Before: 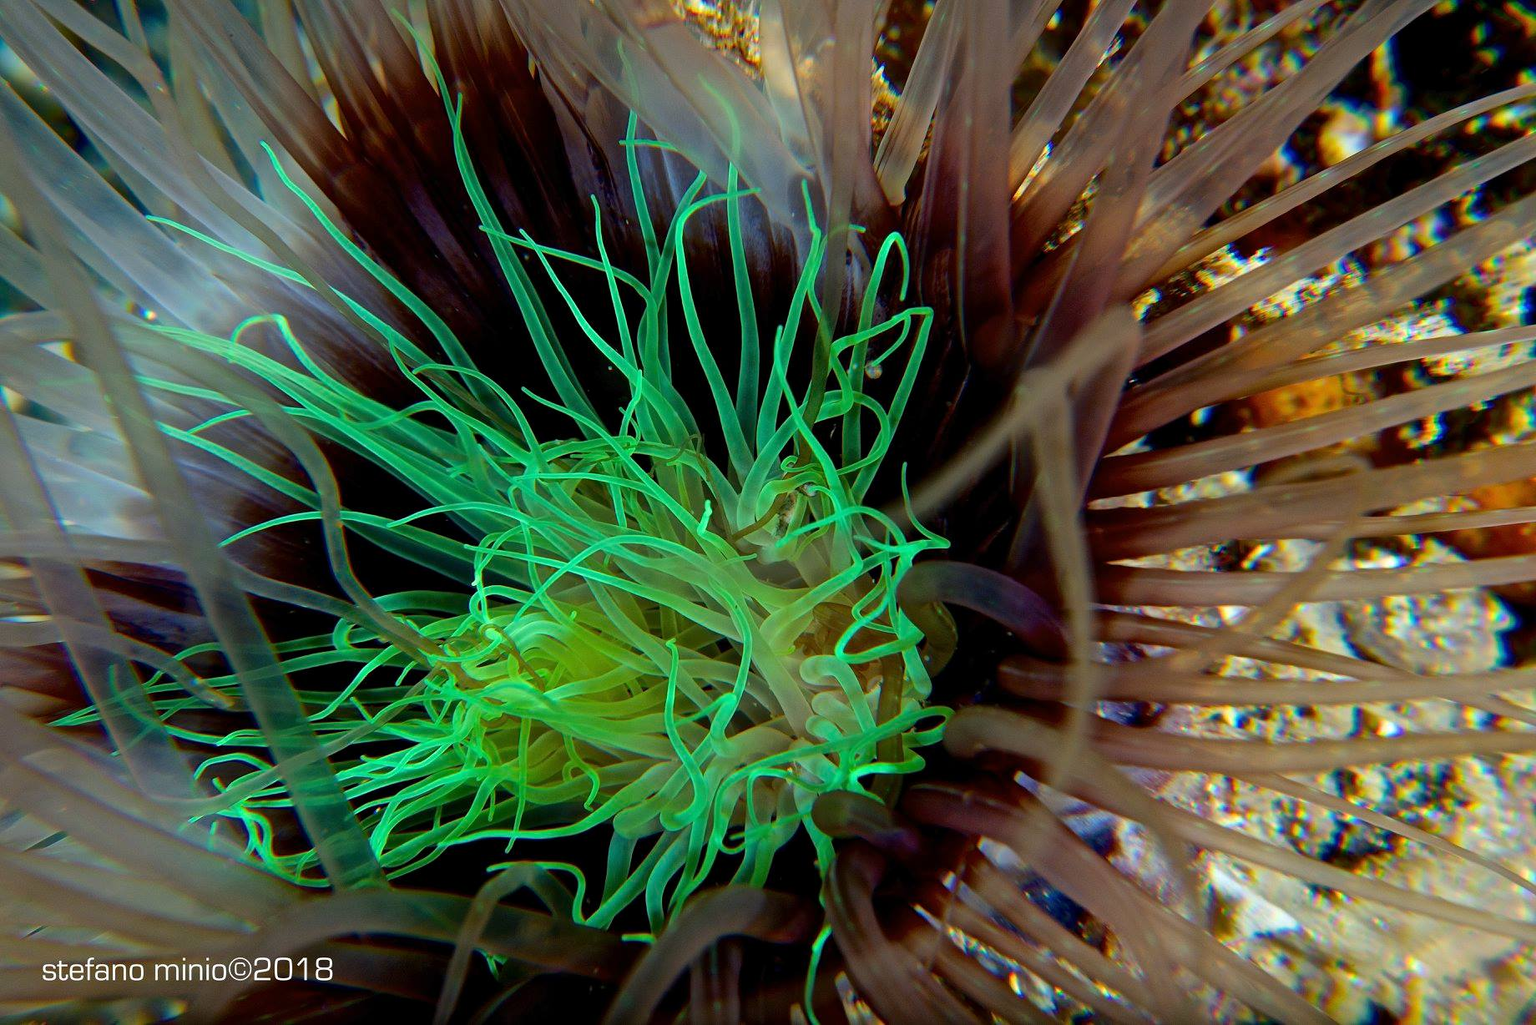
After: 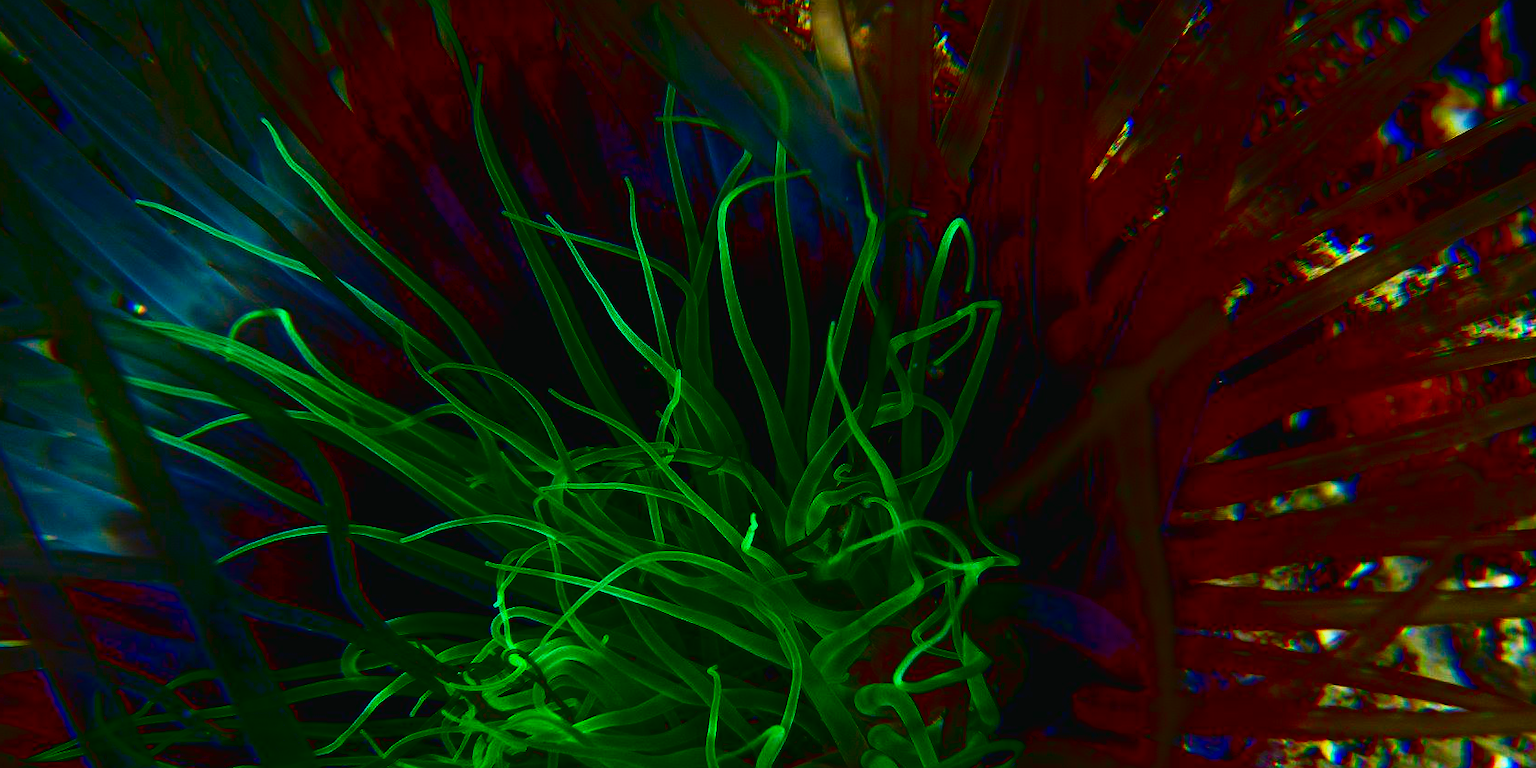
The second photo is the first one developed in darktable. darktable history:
crop: left 1.553%, top 3.377%, right 7.546%, bottom 28.42%
contrast brightness saturation: brightness -0.998, saturation 0.994
tone curve: curves: ch0 [(0, 0.022) (0.114, 0.096) (0.282, 0.299) (0.456, 0.51) (0.613, 0.693) (0.786, 0.843) (0.999, 0.949)]; ch1 [(0, 0) (0.384, 0.365) (0.463, 0.447) (0.486, 0.474) (0.503, 0.5) (0.535, 0.522) (0.555, 0.546) (0.593, 0.599) (0.755, 0.793) (1, 1)]; ch2 [(0, 0) (0.369, 0.375) (0.449, 0.434) (0.501, 0.5) (0.528, 0.517) (0.561, 0.57) (0.612, 0.631) (0.668, 0.659) (1, 1)], color space Lab, independent channels, preserve colors none
